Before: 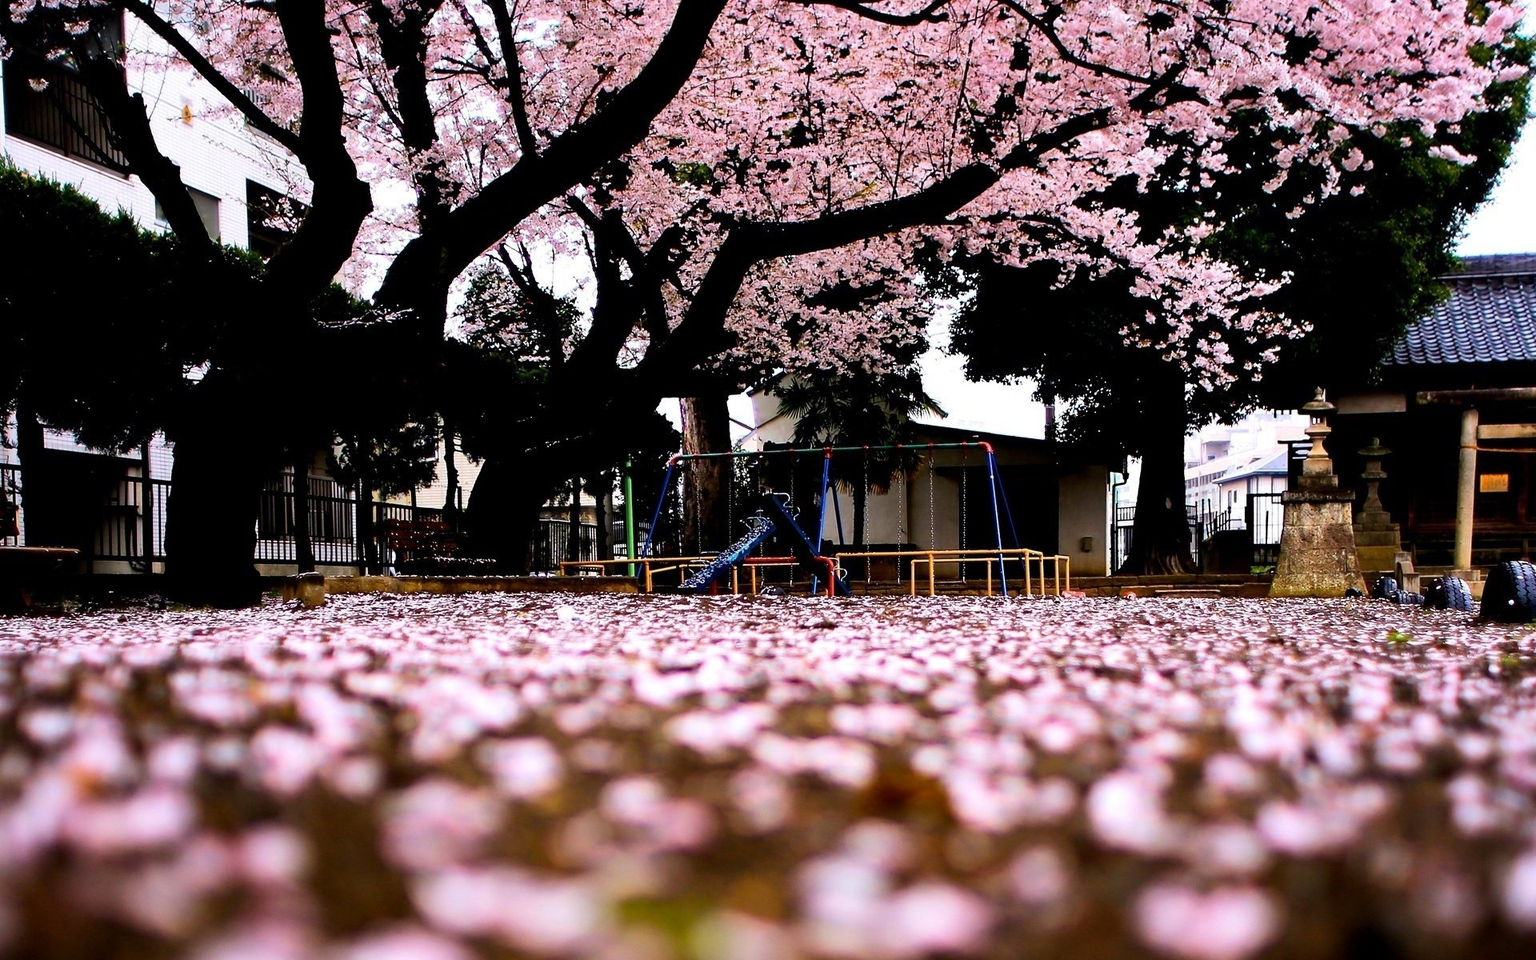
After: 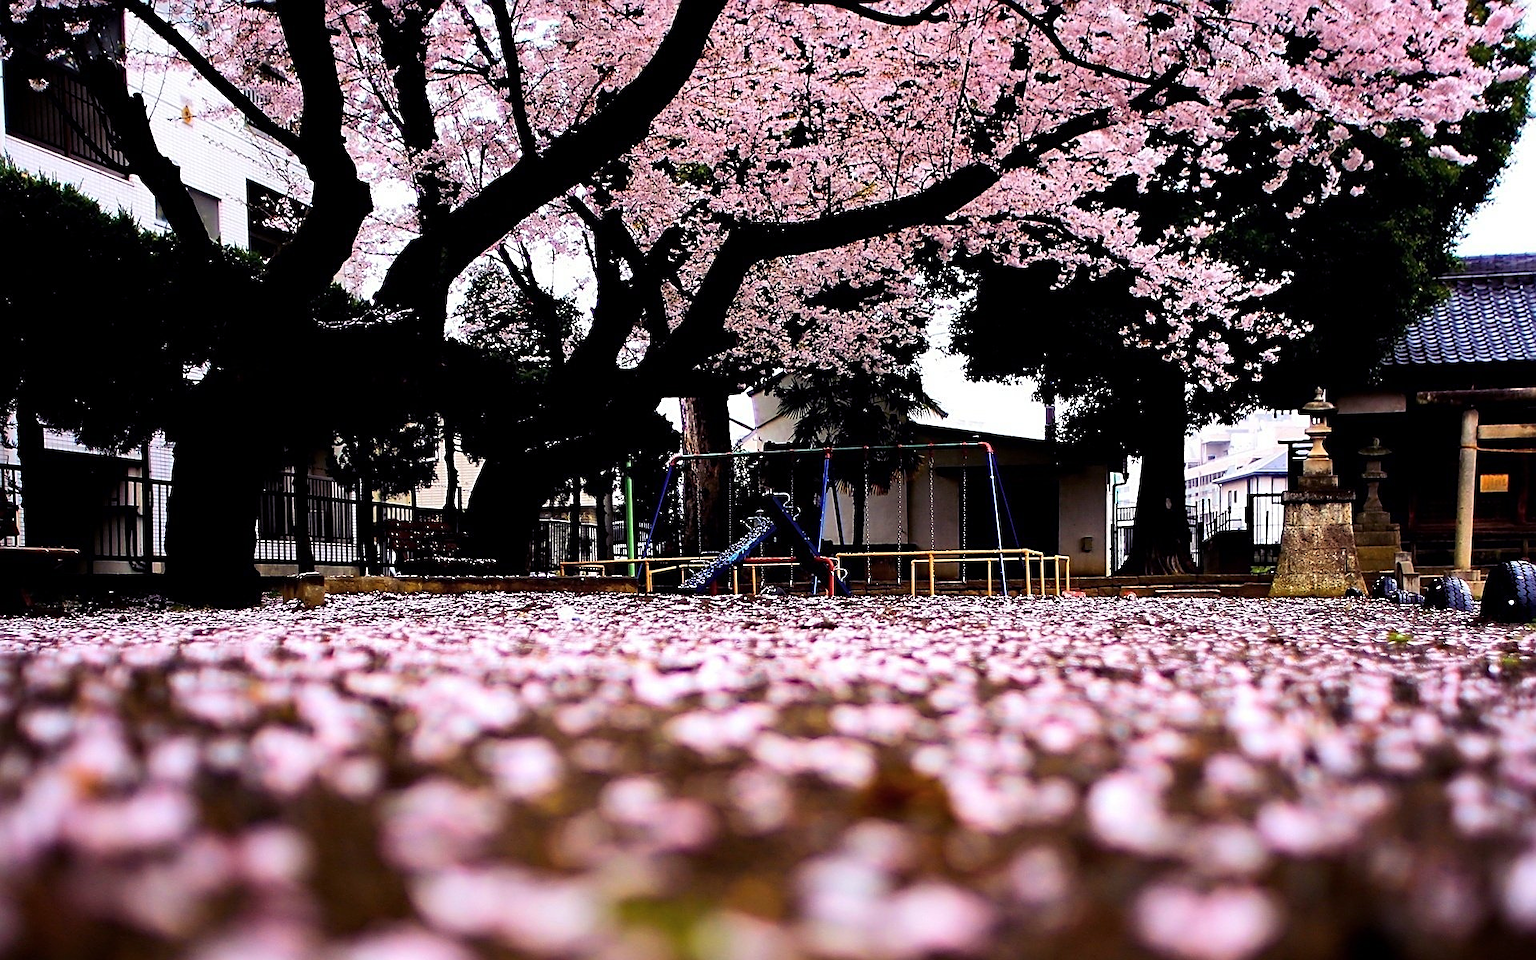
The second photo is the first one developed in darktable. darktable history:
sharpen: on, module defaults
color balance rgb: shadows lift › luminance -21.781%, shadows lift › chroma 9.185%, shadows lift › hue 282.84°, perceptual saturation grading › global saturation 0.538%
